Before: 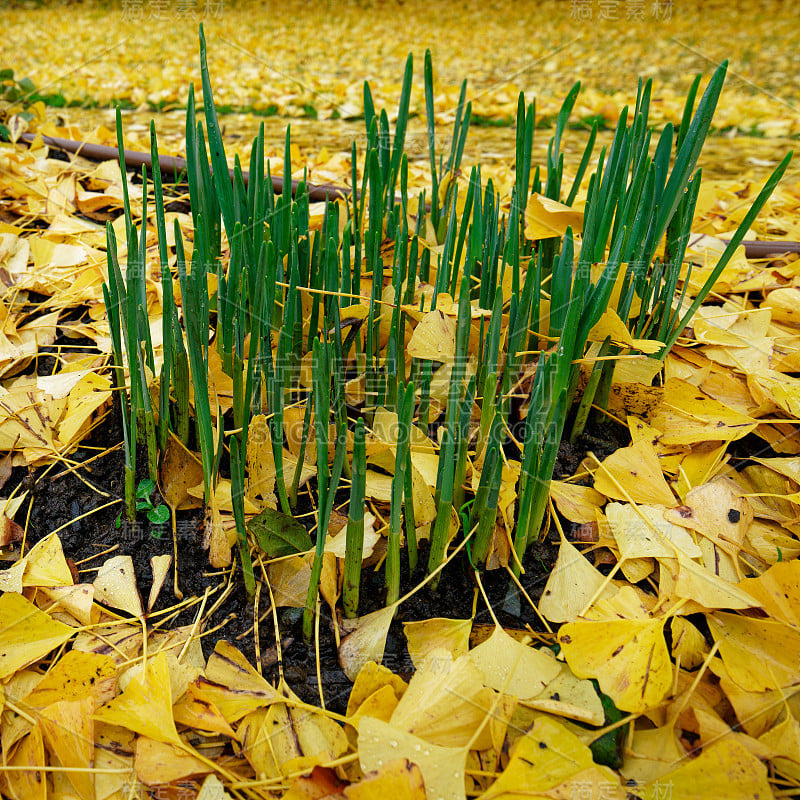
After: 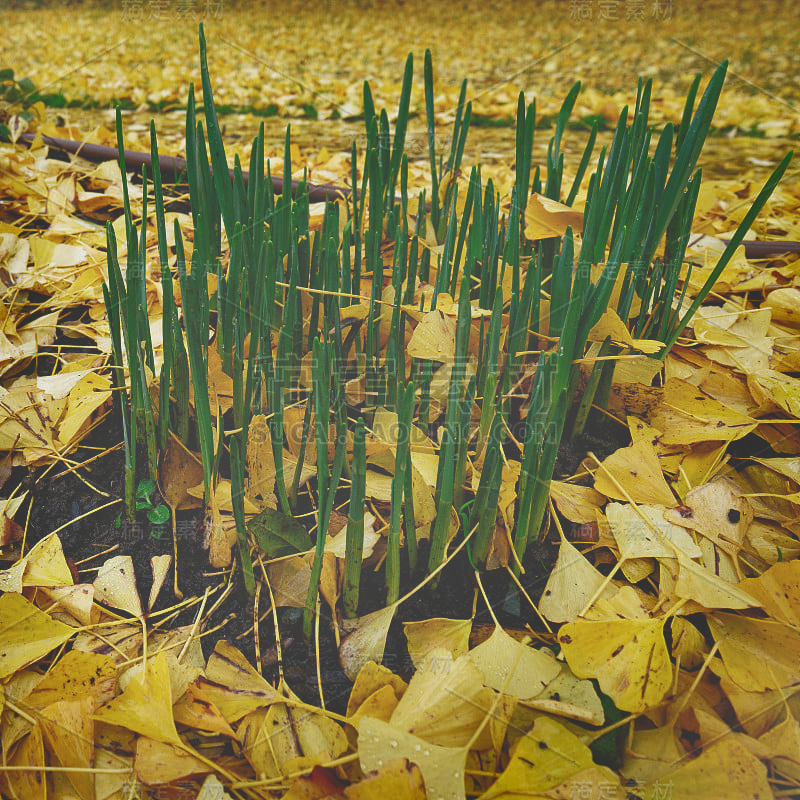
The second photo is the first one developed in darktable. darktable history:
exposure: black level correction -0.064, exposure -0.049 EV, compensate exposure bias true, compensate highlight preservation false
shadows and highlights: radius 123.21, shadows 99.59, white point adjustment -3.18, highlights -99.78, soften with gaussian
